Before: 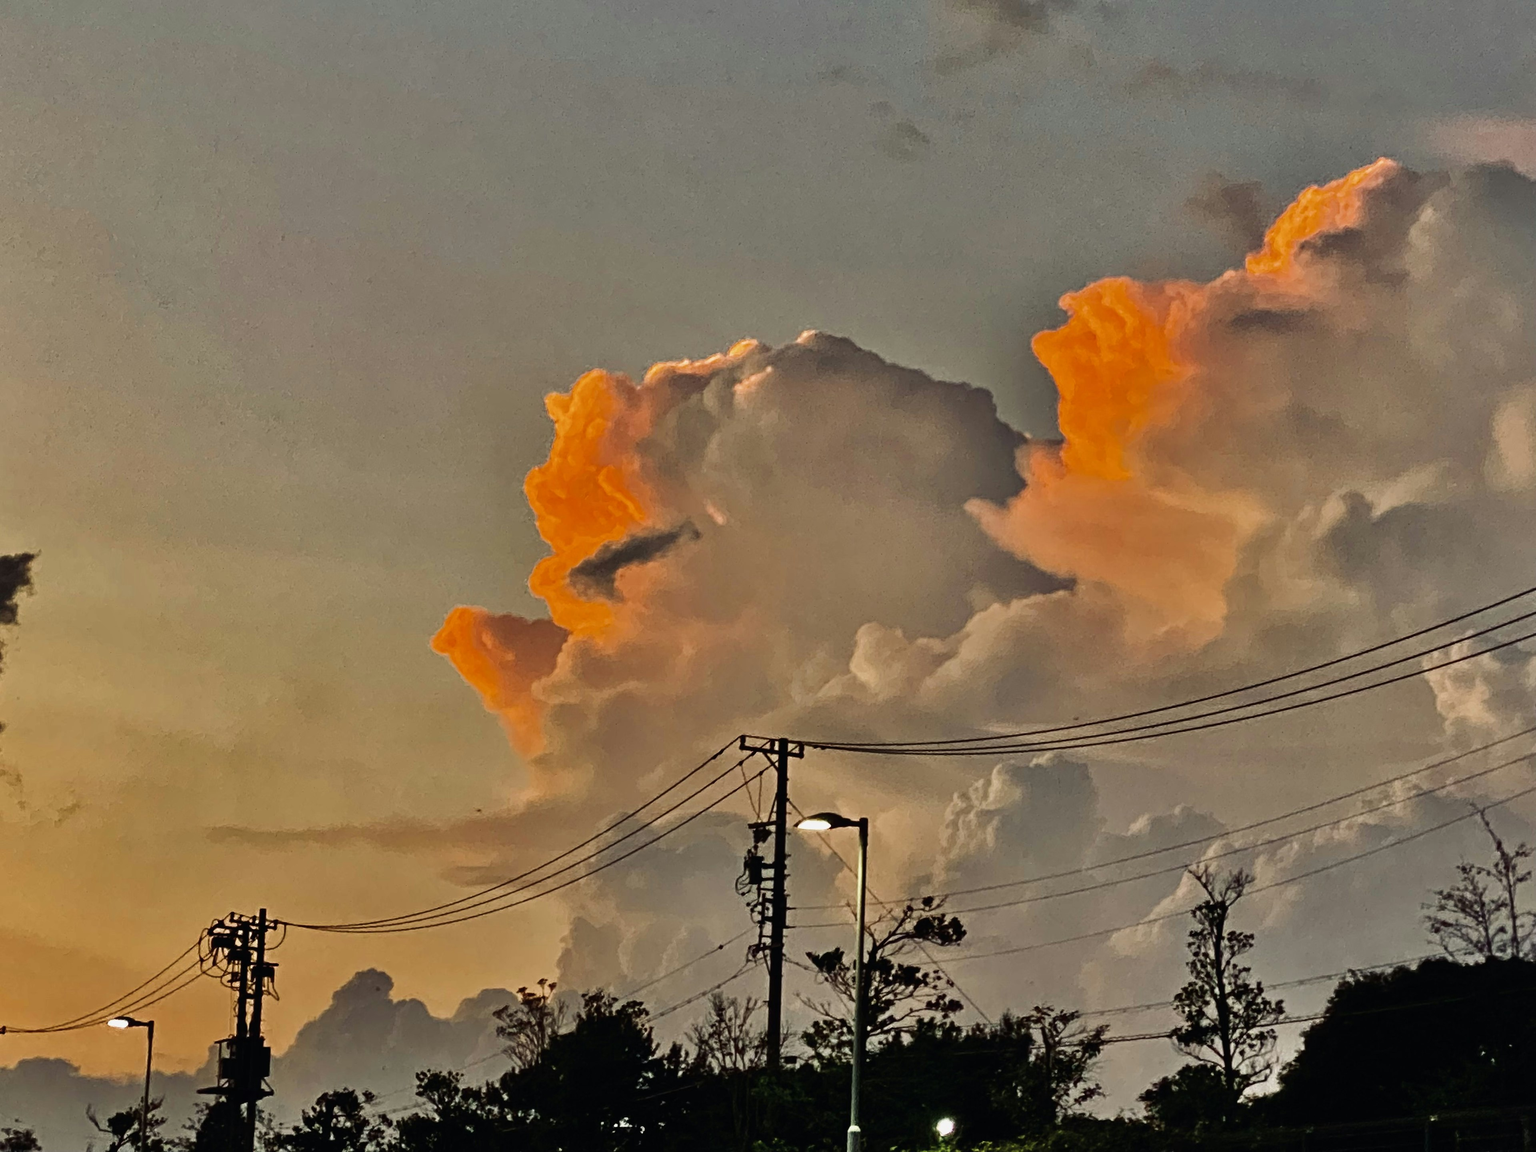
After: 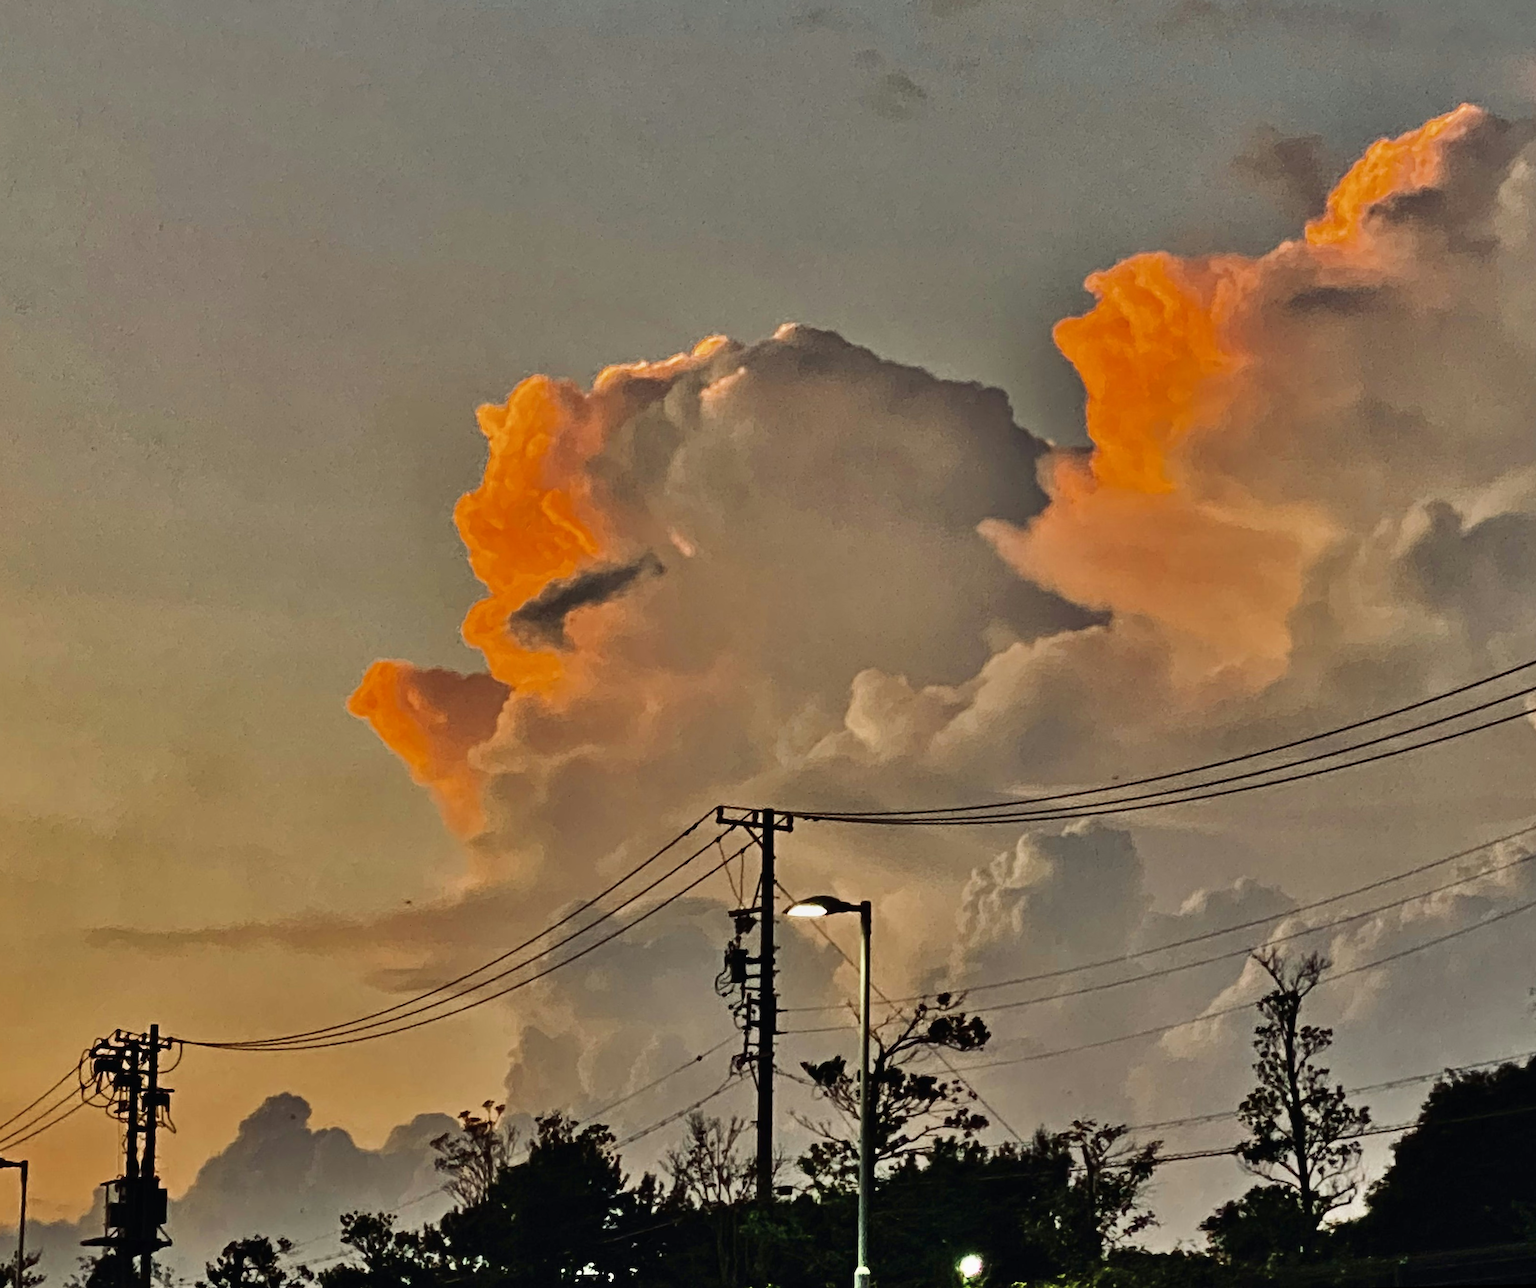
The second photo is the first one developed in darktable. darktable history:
crop: left 9.807%, top 6.259%, right 7.334%, bottom 2.177%
shadows and highlights: highlights color adjustment 0%, low approximation 0.01, soften with gaussian
rotate and perspective: rotation -1.24°, automatic cropping off
